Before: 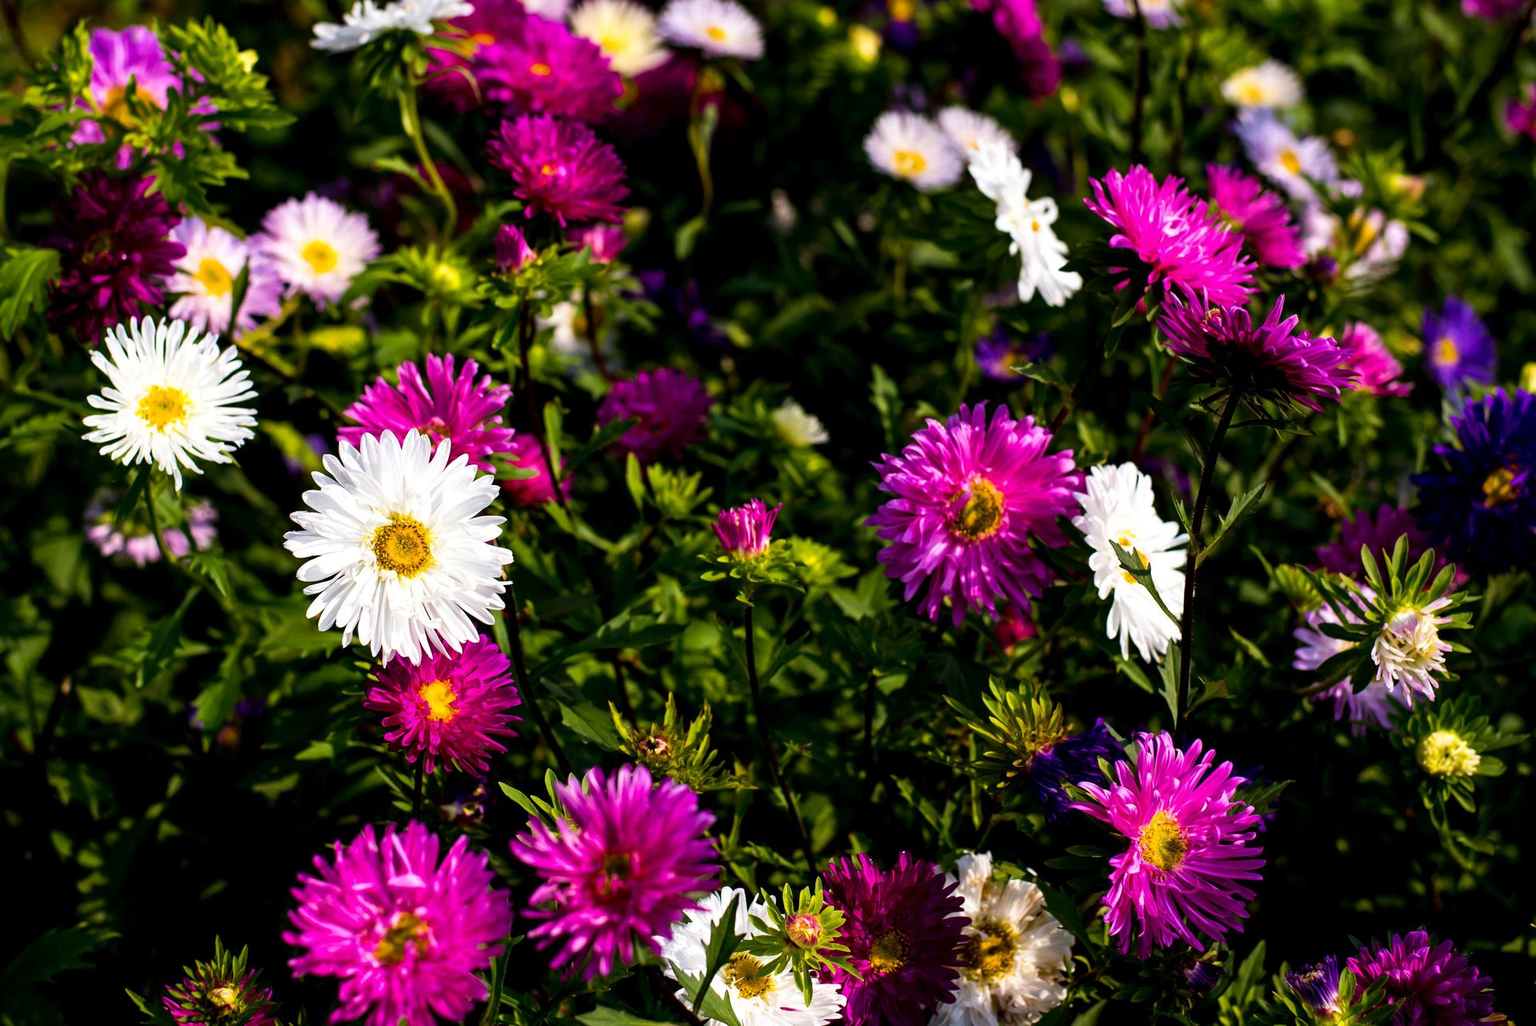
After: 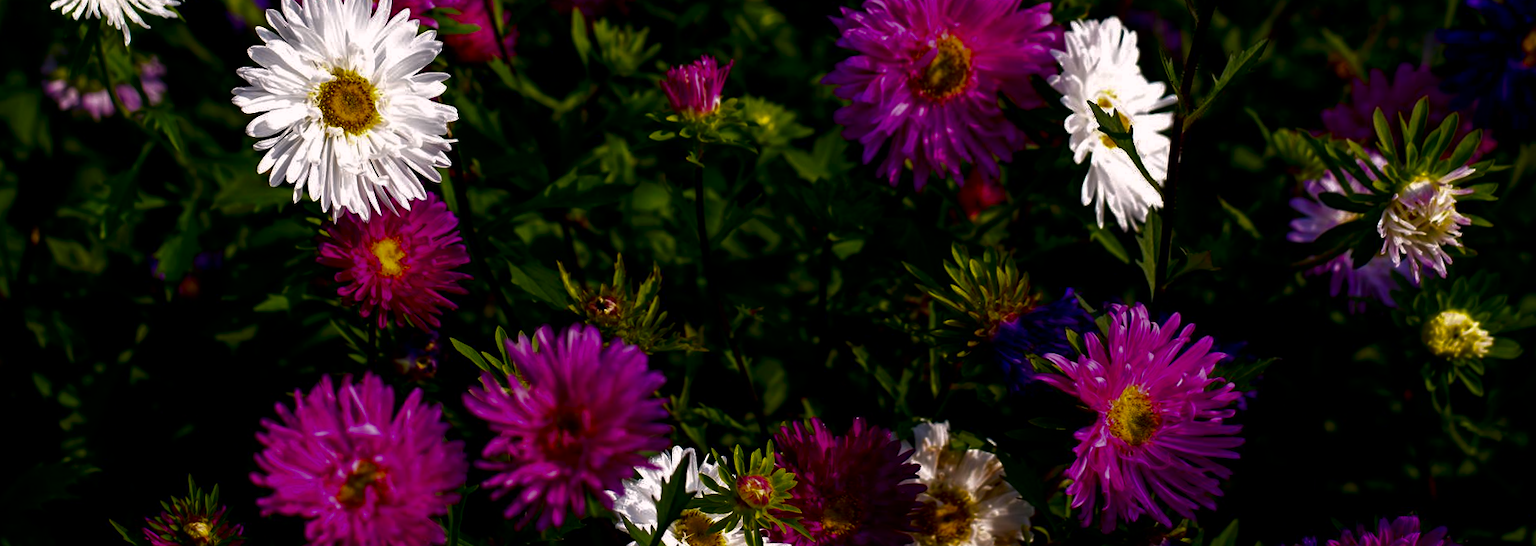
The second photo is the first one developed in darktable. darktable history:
rotate and perspective: rotation 0.062°, lens shift (vertical) 0.115, lens shift (horizontal) -0.133, crop left 0.047, crop right 0.94, crop top 0.061, crop bottom 0.94
contrast brightness saturation: contrast 0.1, brightness -0.26, saturation 0.14
levels: levels [0, 0.498, 0.996]
base curve: curves: ch0 [(0, 0) (0.826, 0.587) (1, 1)]
color balance rgb: shadows lift › chroma 1.41%, shadows lift › hue 260°, power › chroma 0.5%, power › hue 260°, highlights gain › chroma 1%, highlights gain › hue 27°, saturation formula JzAzBz (2021)
crop and rotate: top 46.237%
